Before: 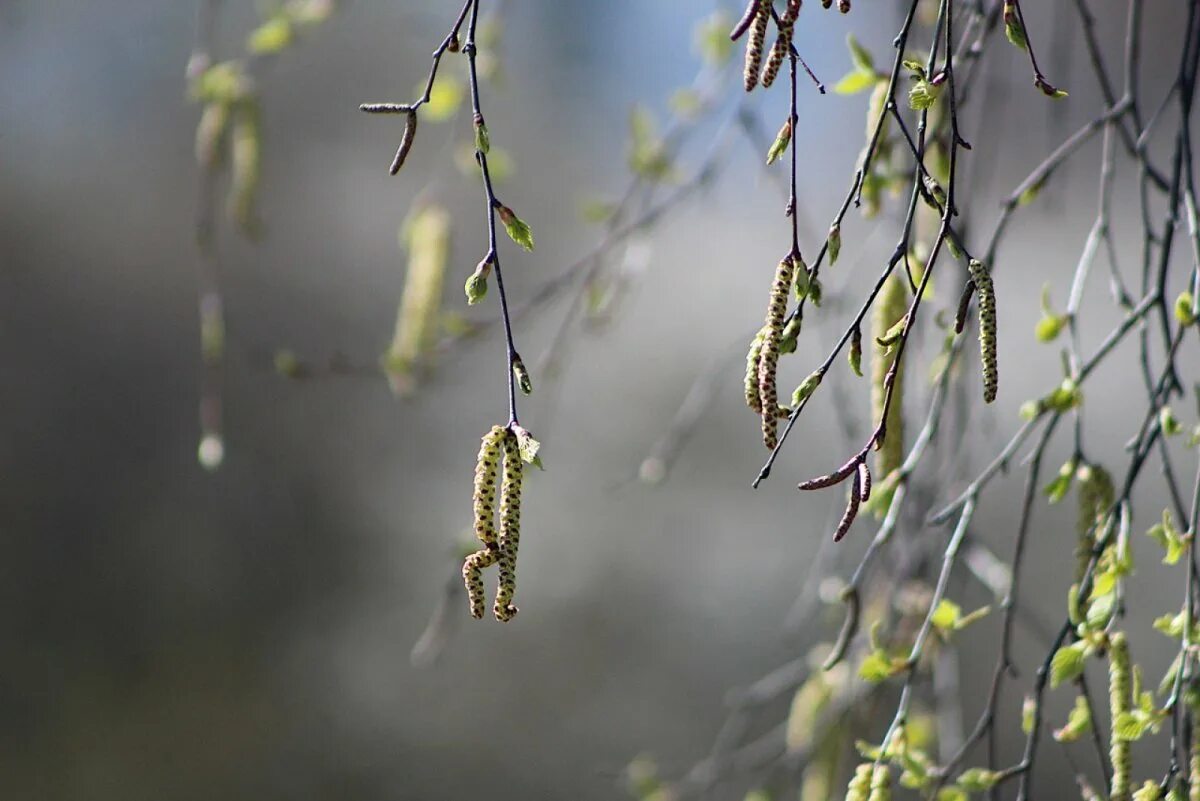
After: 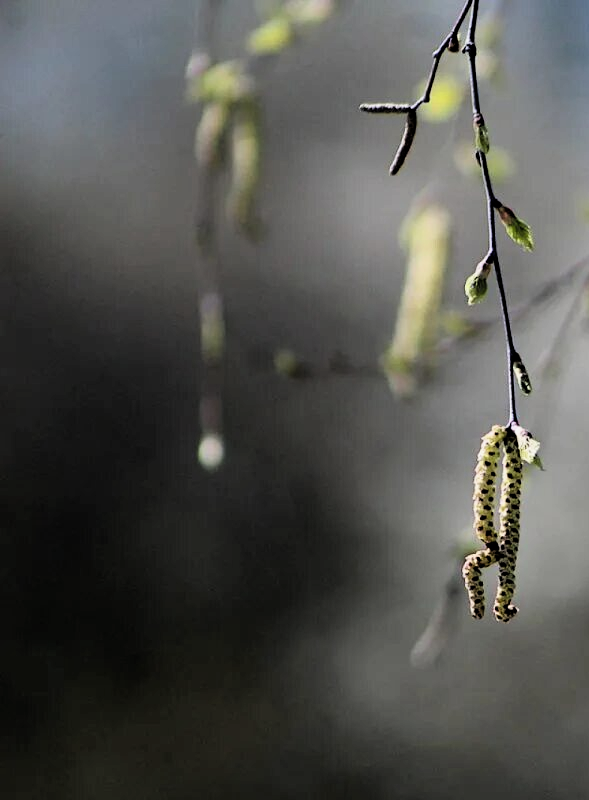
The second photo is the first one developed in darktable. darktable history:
filmic rgb: black relative exposure -4 EV, white relative exposure 3 EV, hardness 3.02, contrast 1.5
crop and rotate: left 0%, top 0%, right 50.845%
